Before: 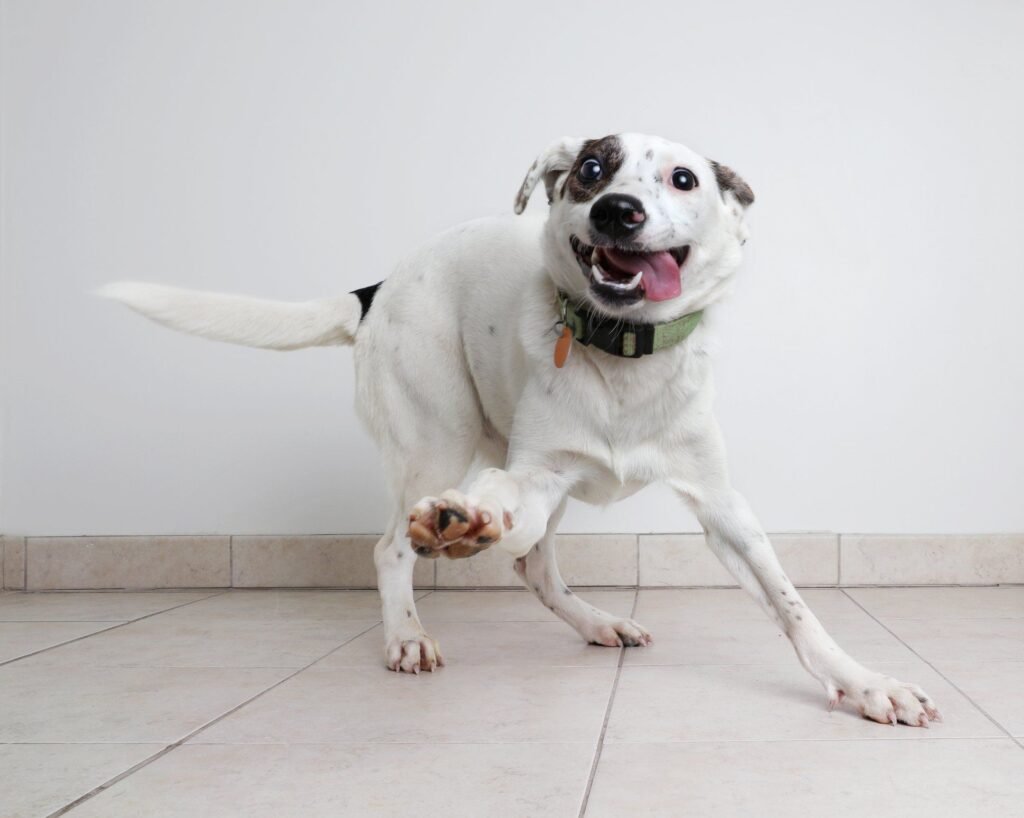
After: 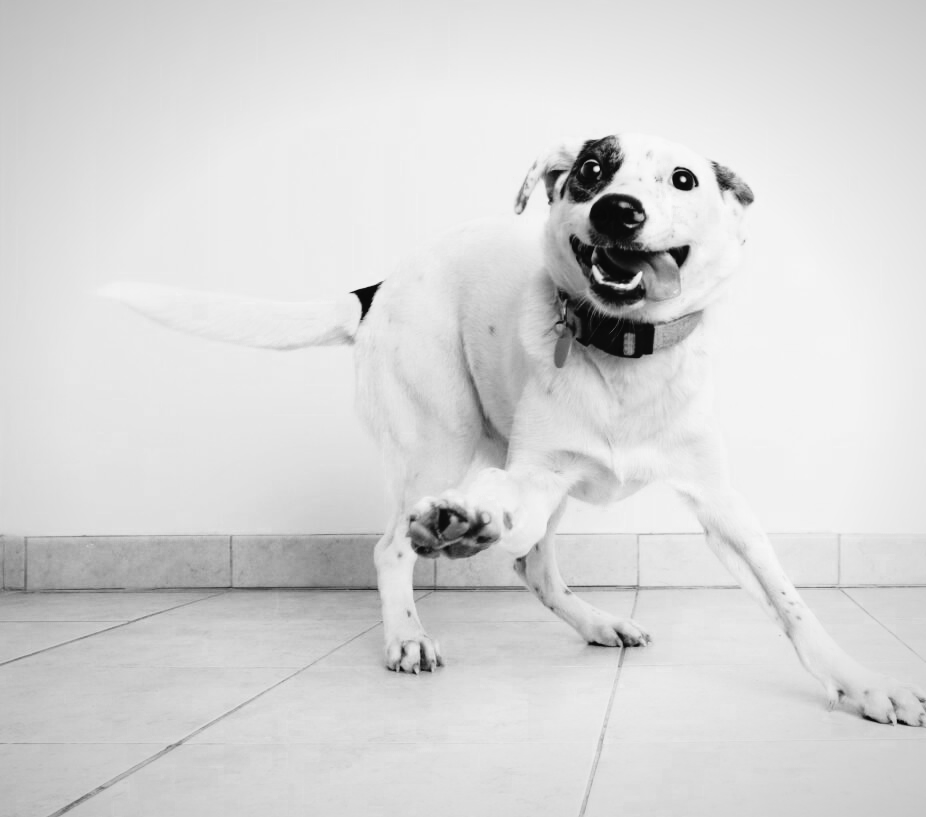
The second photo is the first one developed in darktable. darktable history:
crop: right 9.484%, bottom 0.041%
color zones: curves: ch0 [(0.002, 0.593) (0.143, 0.417) (0.285, 0.541) (0.455, 0.289) (0.608, 0.327) (0.727, 0.283) (0.869, 0.571) (1, 0.603)]; ch1 [(0, 0) (0.143, 0) (0.286, 0) (0.429, 0) (0.571, 0) (0.714, 0) (0.857, 0)]
vignetting: fall-off start 85.19%, fall-off radius 80.65%, brightness -0.424, saturation -0.211, width/height ratio 1.215
tone curve: curves: ch0 [(0, 0.022) (0.177, 0.086) (0.392, 0.438) (0.704, 0.844) (0.858, 0.938) (1, 0.981)]; ch1 [(0, 0) (0.402, 0.36) (0.476, 0.456) (0.498, 0.501) (0.518, 0.521) (0.58, 0.598) (0.619, 0.65) (0.692, 0.737) (1, 1)]; ch2 [(0, 0) (0.415, 0.438) (0.483, 0.499) (0.503, 0.507) (0.526, 0.537) (0.563, 0.624) (0.626, 0.714) (0.699, 0.753) (0.997, 0.858)], color space Lab, independent channels, preserve colors none
